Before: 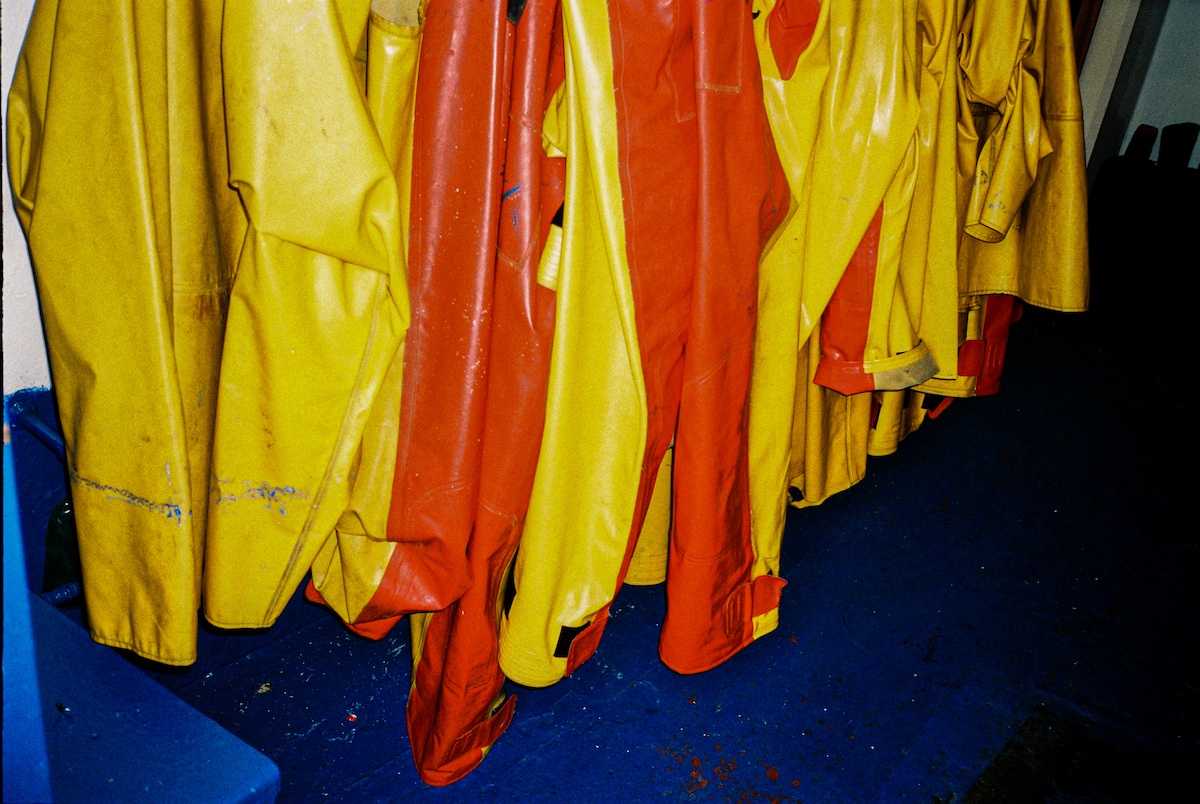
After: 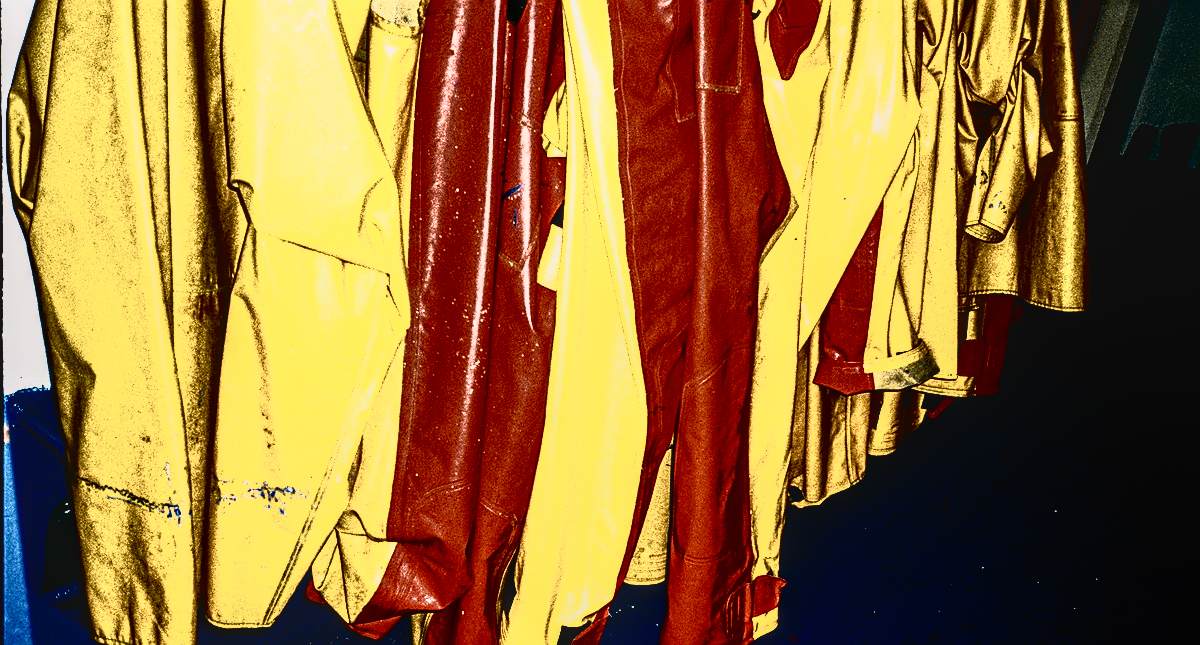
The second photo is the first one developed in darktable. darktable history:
crop: bottom 19.673%
sharpen: on, module defaults
tone curve: curves: ch0 [(0, 0) (0.003, 0.001) (0.011, 0.003) (0.025, 0.003) (0.044, 0.003) (0.069, 0.003) (0.1, 0.006) (0.136, 0.007) (0.177, 0.009) (0.224, 0.007) (0.277, 0.026) (0.335, 0.126) (0.399, 0.254) (0.468, 0.493) (0.543, 0.892) (0.623, 0.984) (0.709, 0.979) (0.801, 0.979) (0.898, 0.982) (1, 1)], color space Lab, independent channels, preserve colors none
exposure: exposure -0.489 EV, compensate highlight preservation false
shadows and highlights: radius 125.29, shadows 30.41, highlights -31.15, low approximation 0.01, soften with gaussian
local contrast: highlights 57%, shadows 53%, detail 130%, midtone range 0.448
